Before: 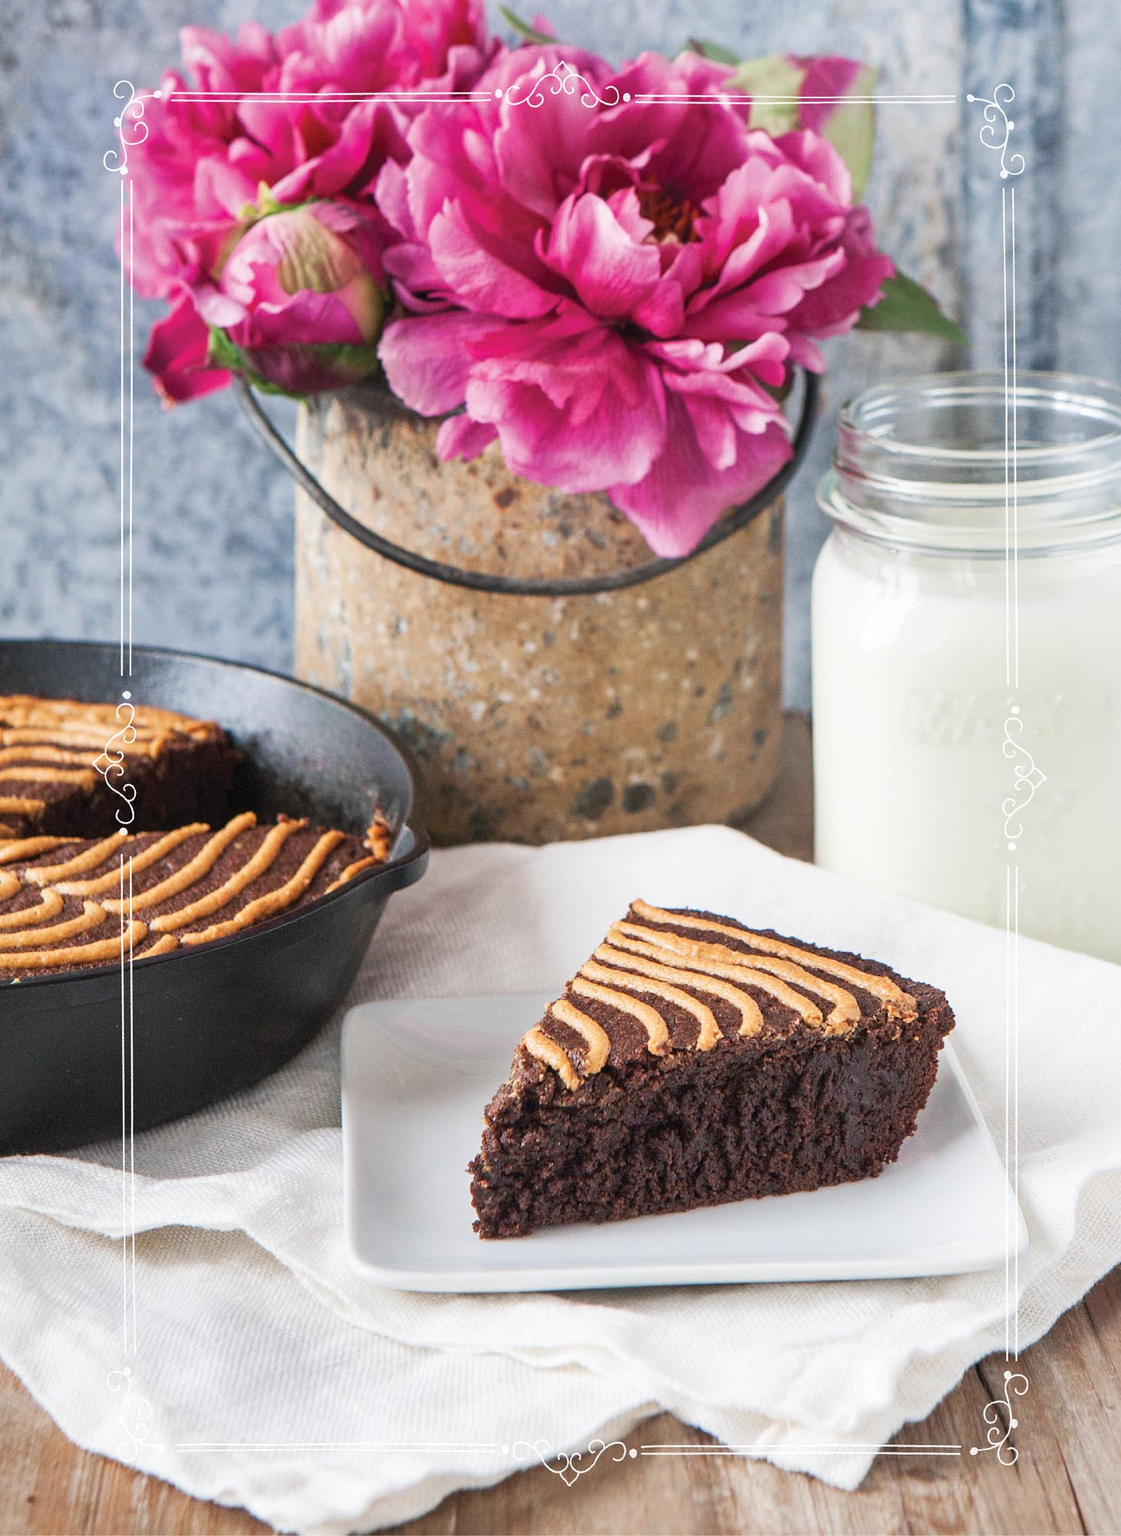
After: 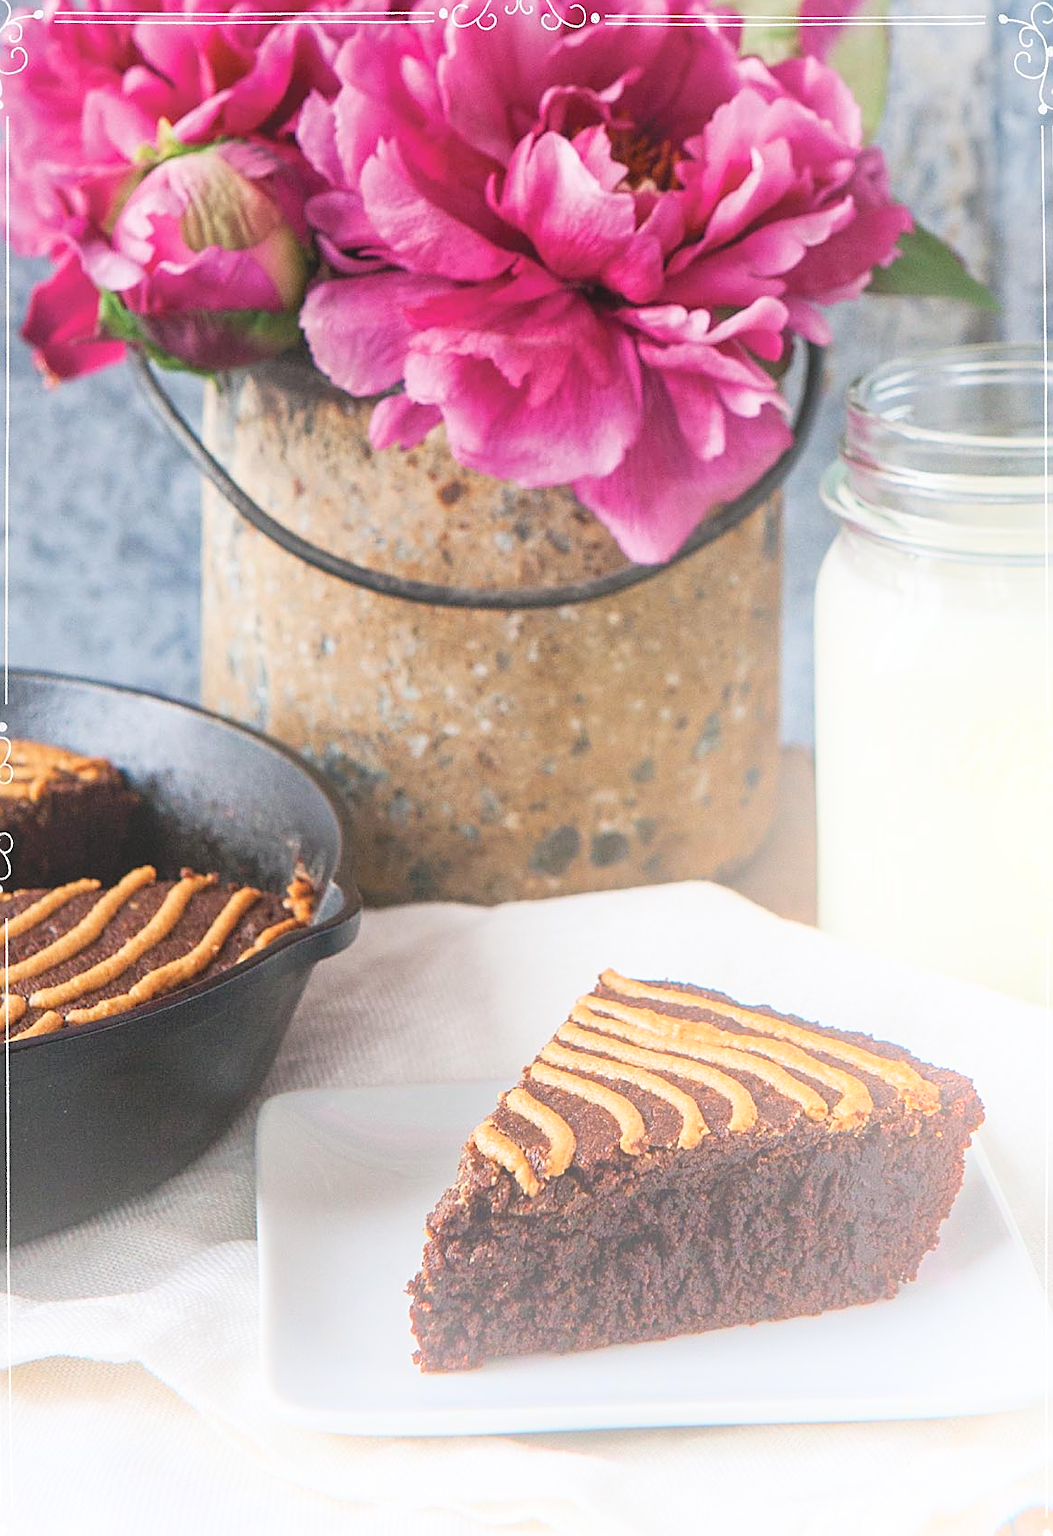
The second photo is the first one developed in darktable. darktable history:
sharpen: on, module defaults
bloom: size 38%, threshold 95%, strength 30%
crop: left 11.225%, top 5.381%, right 9.565%, bottom 10.314%
